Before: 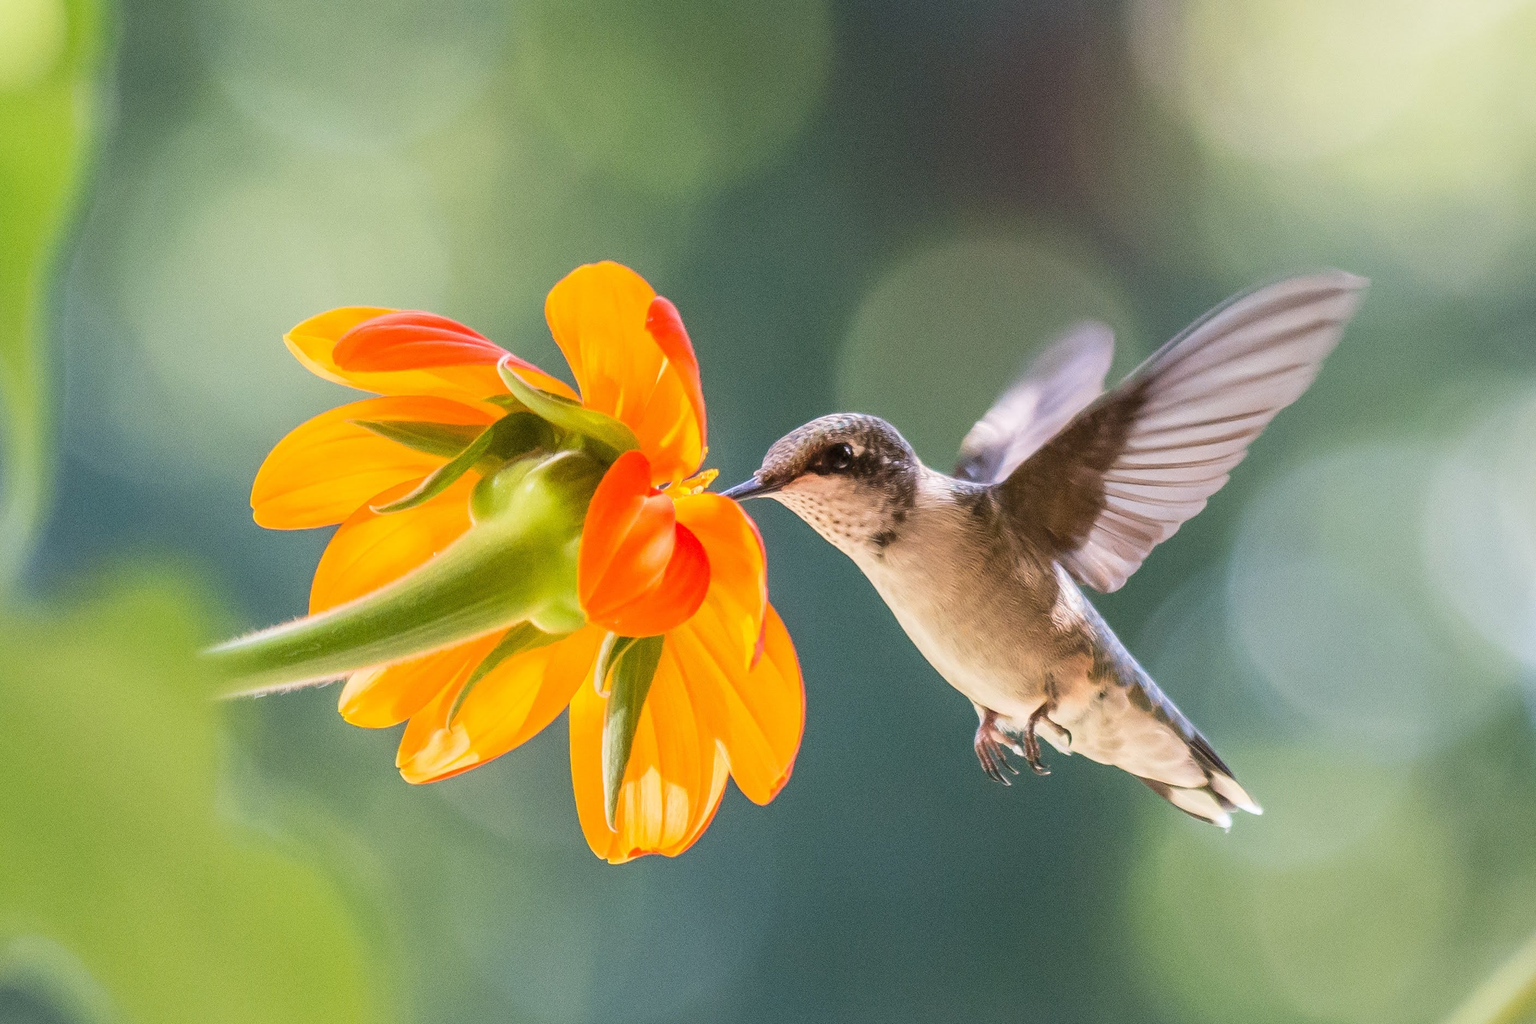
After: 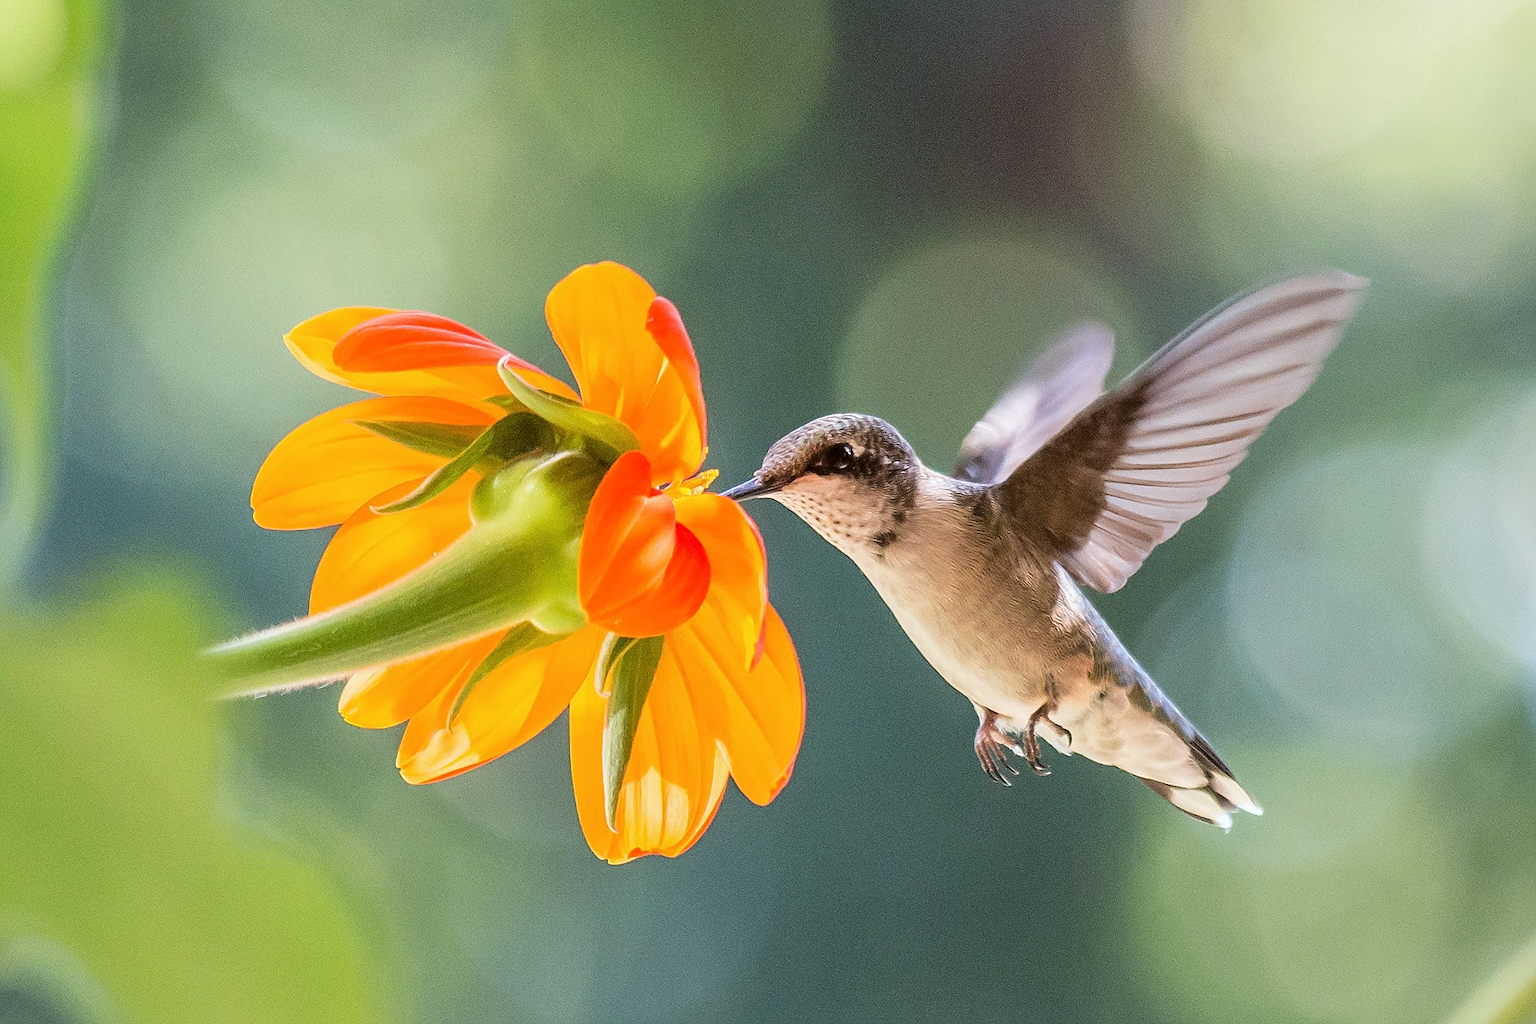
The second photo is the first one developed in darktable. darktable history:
sharpen: amount 0.75
rgb curve: curves: ch0 [(0, 0) (0.136, 0.078) (0.262, 0.245) (0.414, 0.42) (1, 1)], compensate middle gray true, preserve colors basic power
color correction: highlights a* -2.73, highlights b* -2.09, shadows a* 2.41, shadows b* 2.73
